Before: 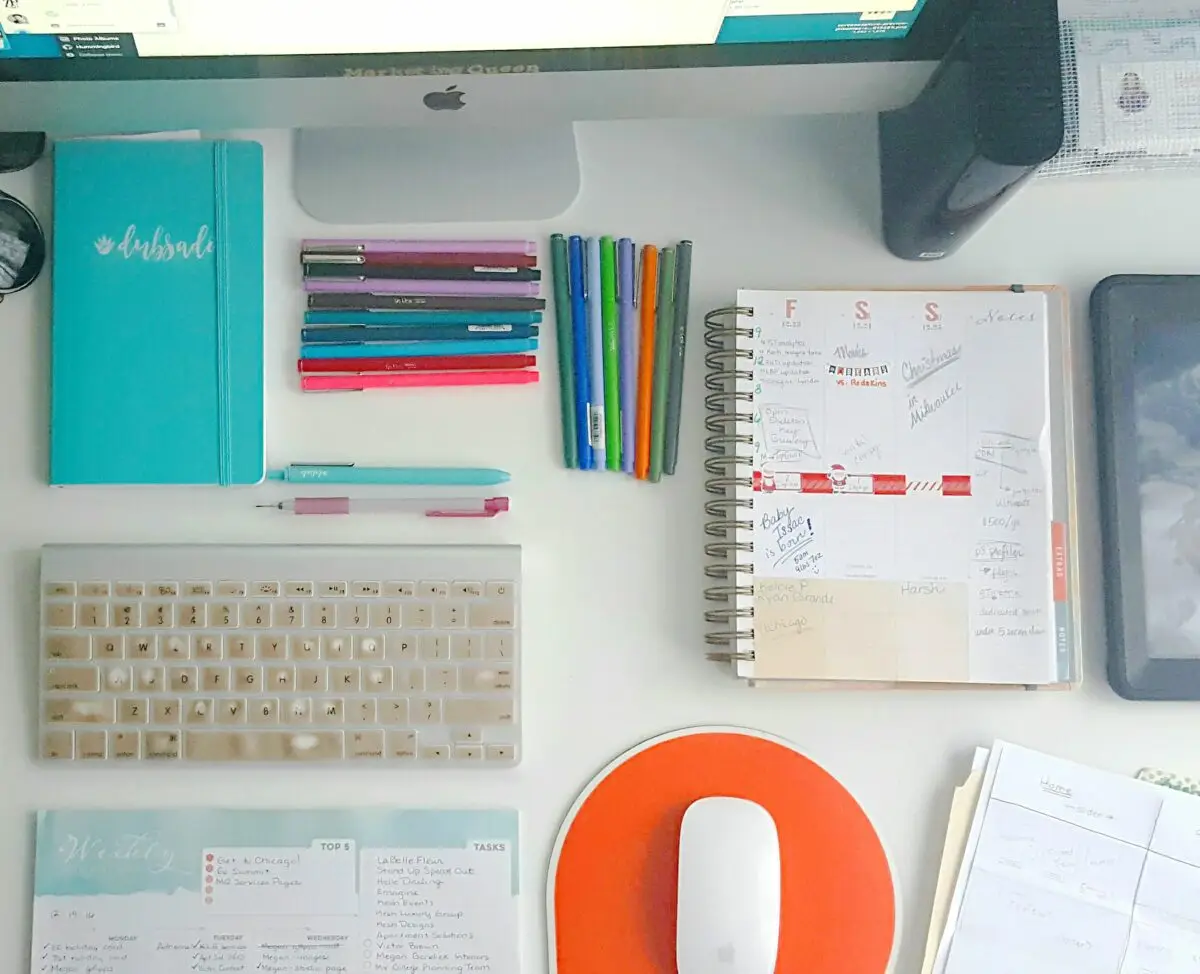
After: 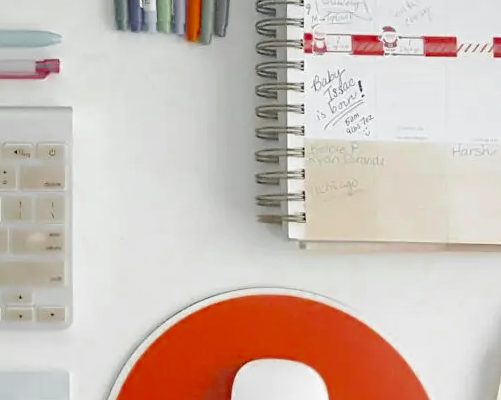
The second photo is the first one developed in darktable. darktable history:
color zones: curves: ch0 [(0.004, 0.388) (0.125, 0.392) (0.25, 0.404) (0.375, 0.5) (0.5, 0.5) (0.625, 0.5) (0.75, 0.5) (0.875, 0.5)]; ch1 [(0, 0.5) (0.125, 0.5) (0.25, 0.5) (0.375, 0.124) (0.524, 0.124) (0.645, 0.128) (0.789, 0.132) (0.914, 0.096) (0.998, 0.068)]
crop: left 37.487%, top 45.049%, right 20.711%, bottom 13.849%
